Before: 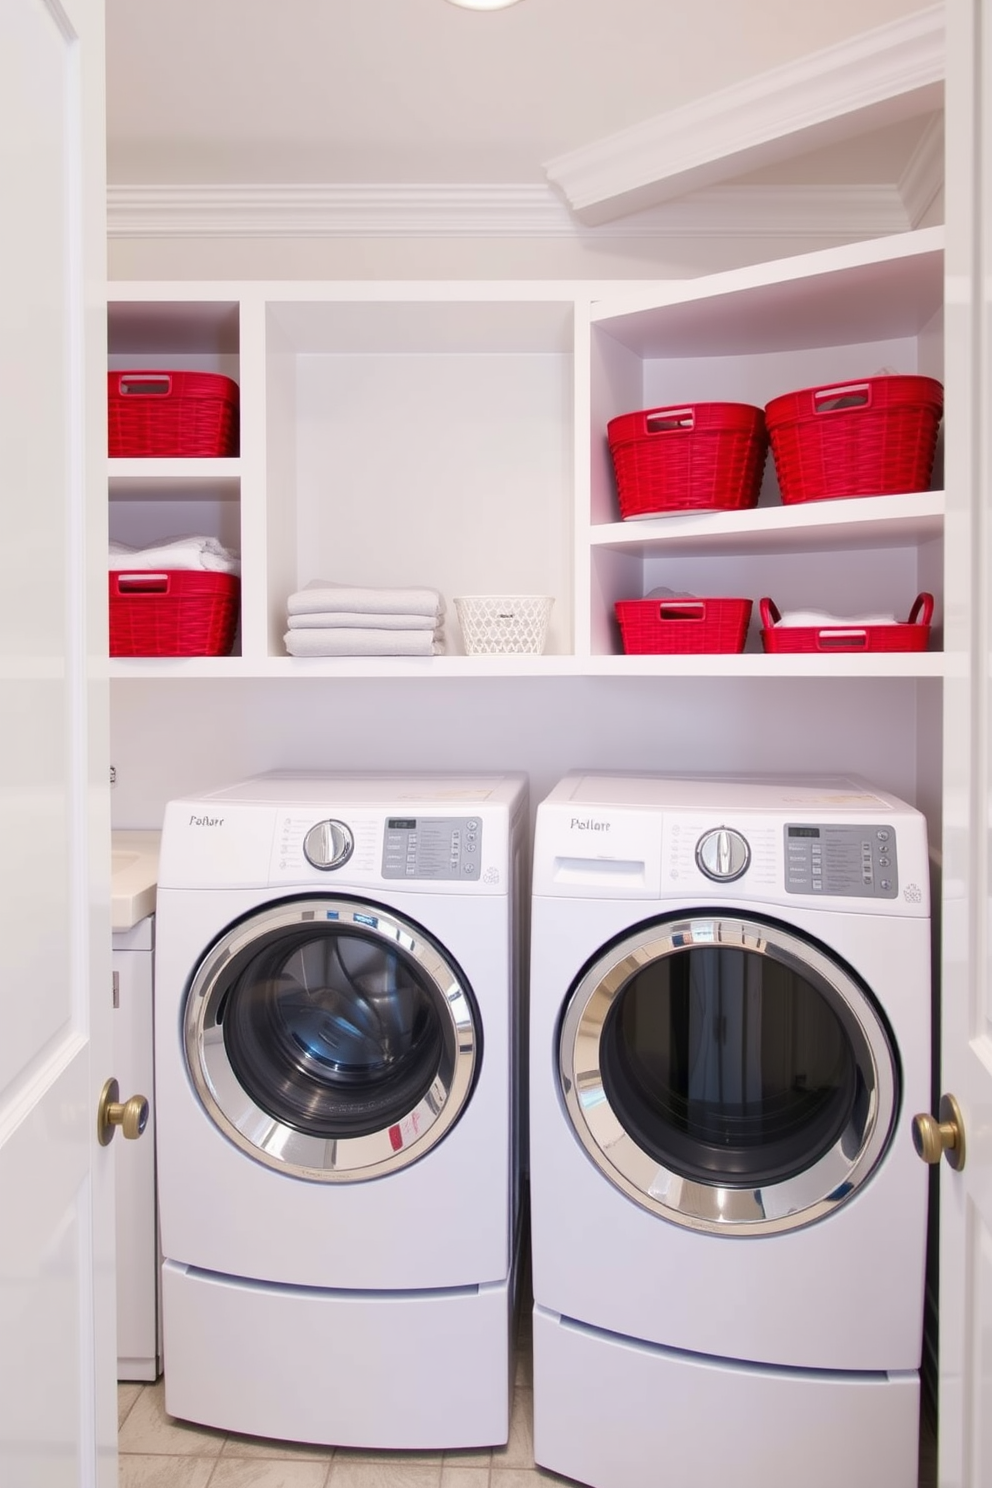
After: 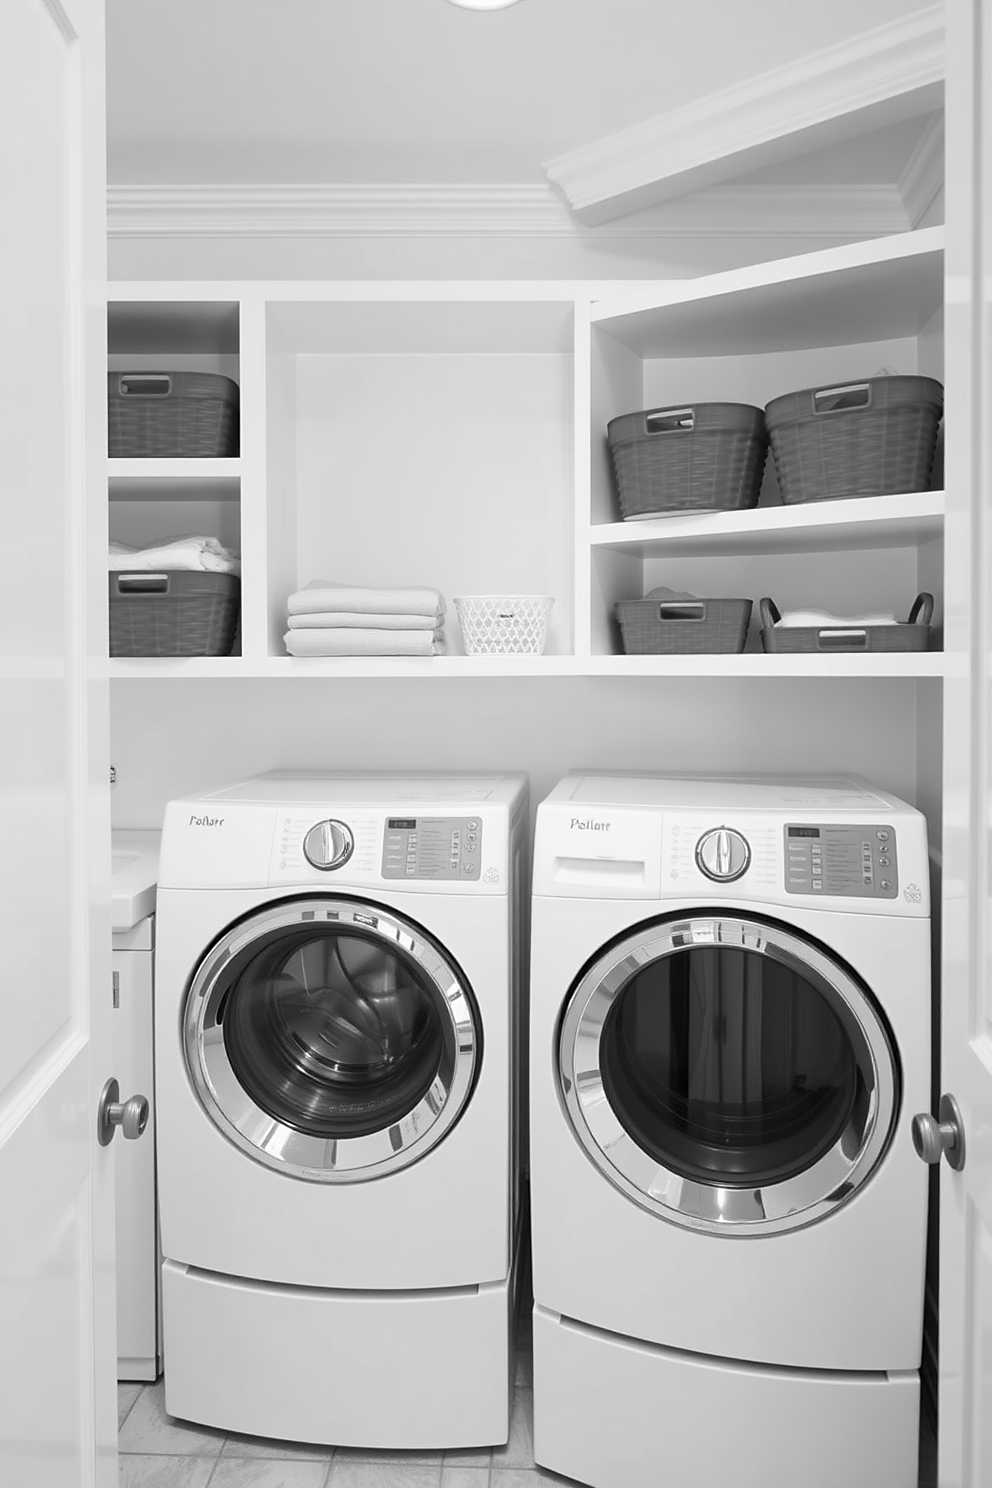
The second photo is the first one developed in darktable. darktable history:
sharpen: radius 1.864, amount 0.398, threshold 1.271
monochrome: size 3.1
